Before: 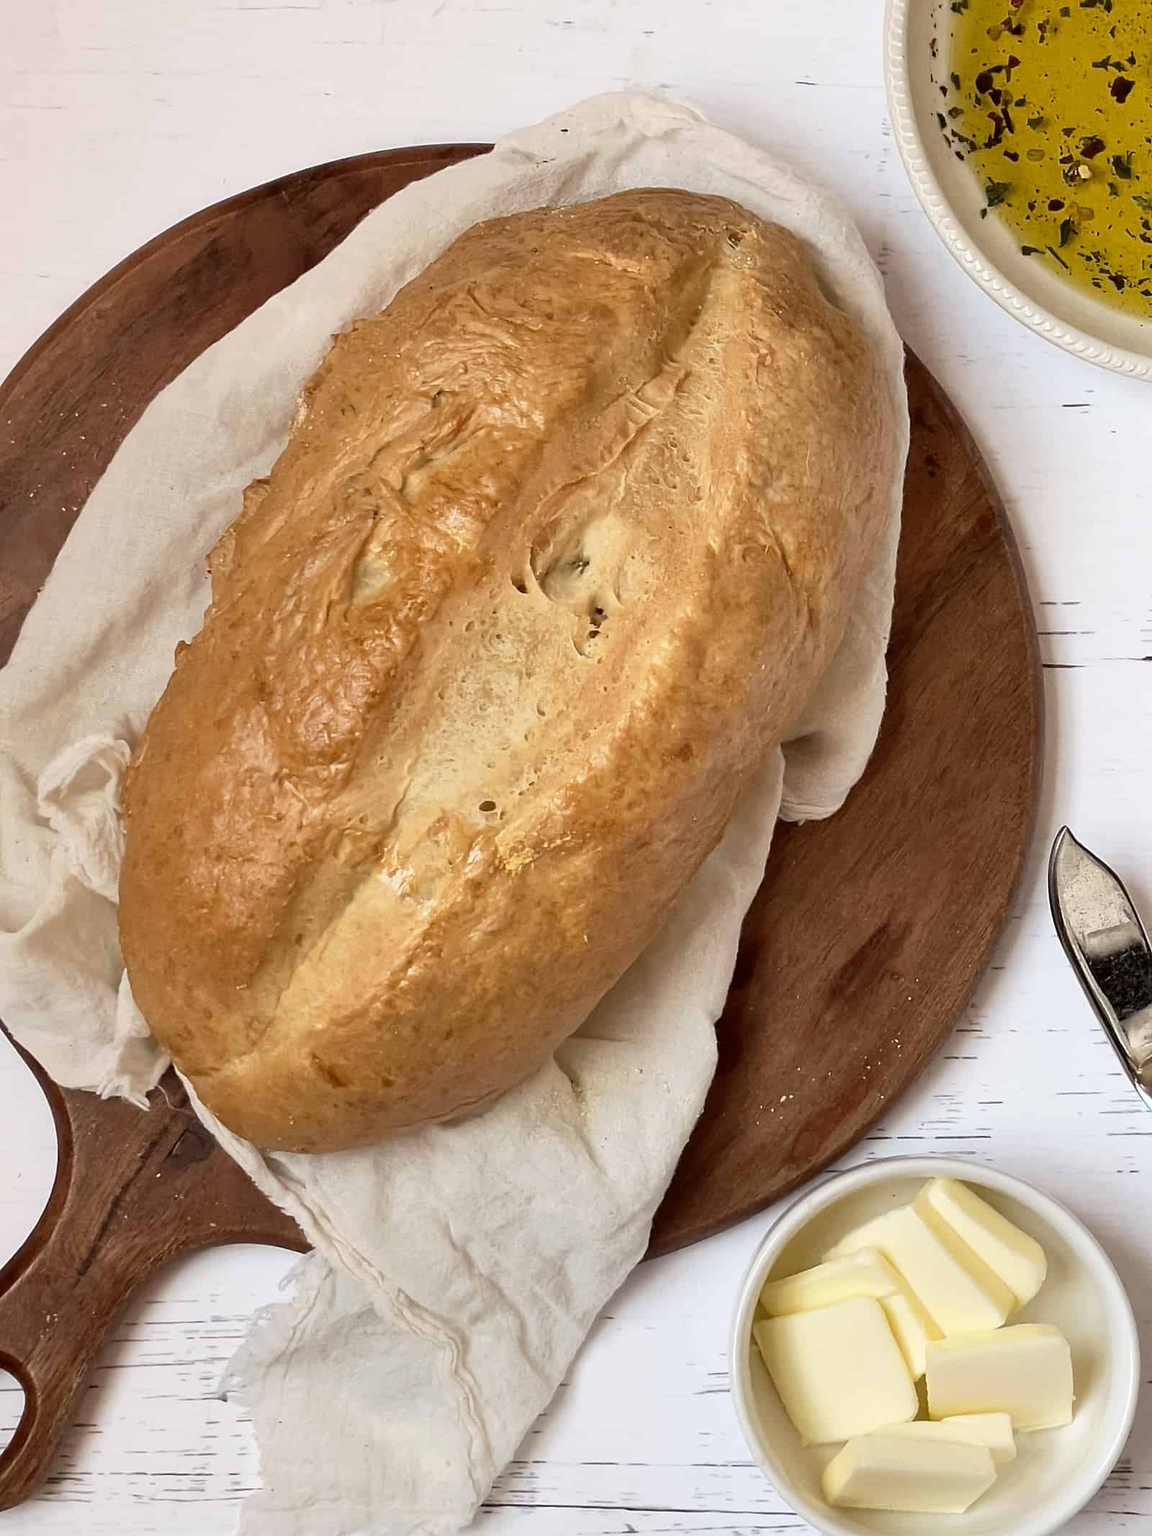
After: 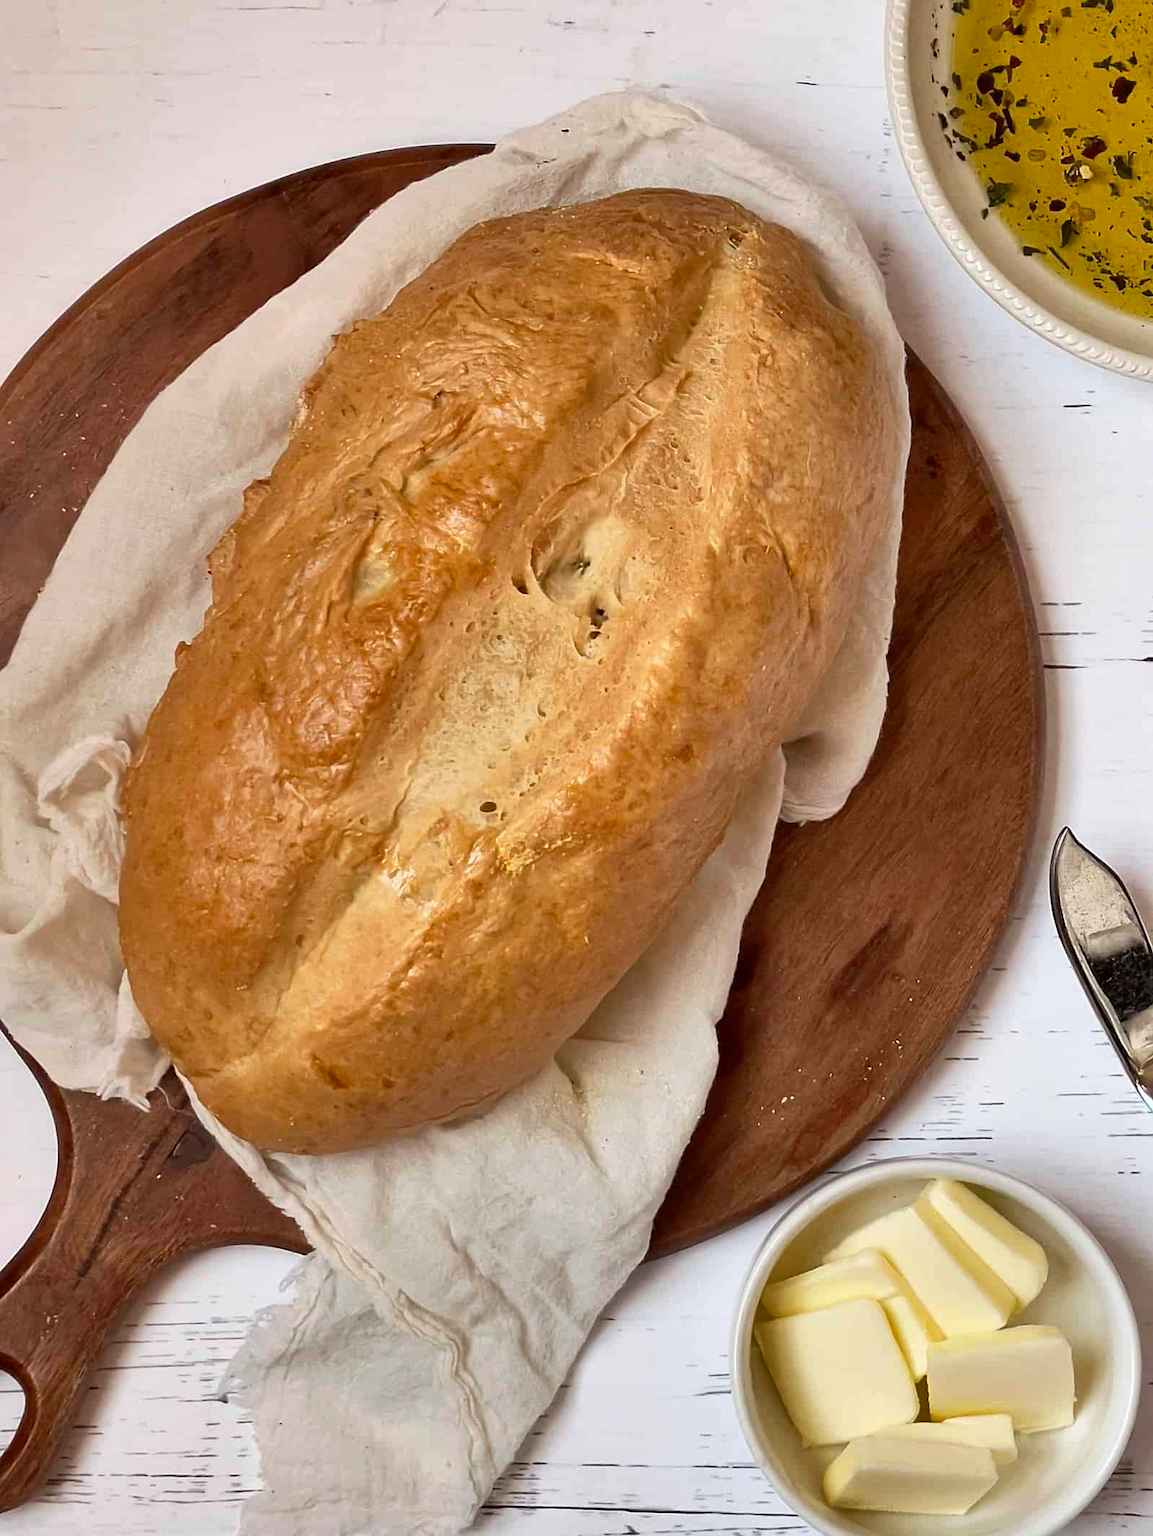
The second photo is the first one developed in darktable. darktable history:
crop: bottom 0.061%
shadows and highlights: radius 130.99, soften with gaussian
